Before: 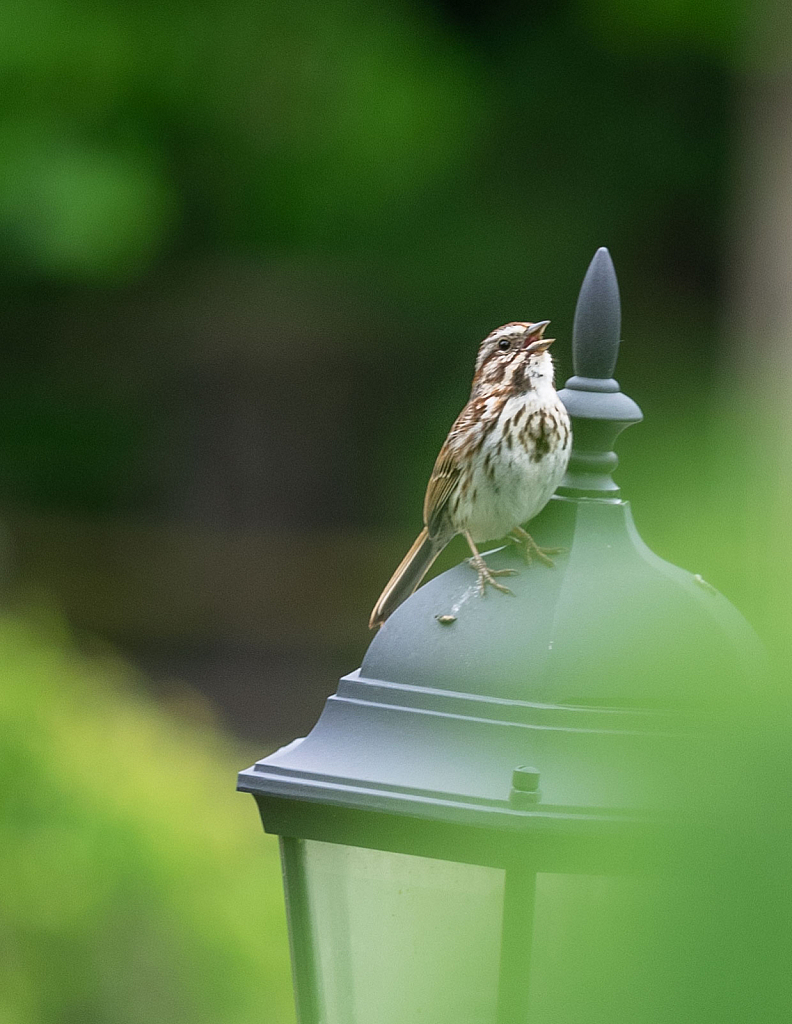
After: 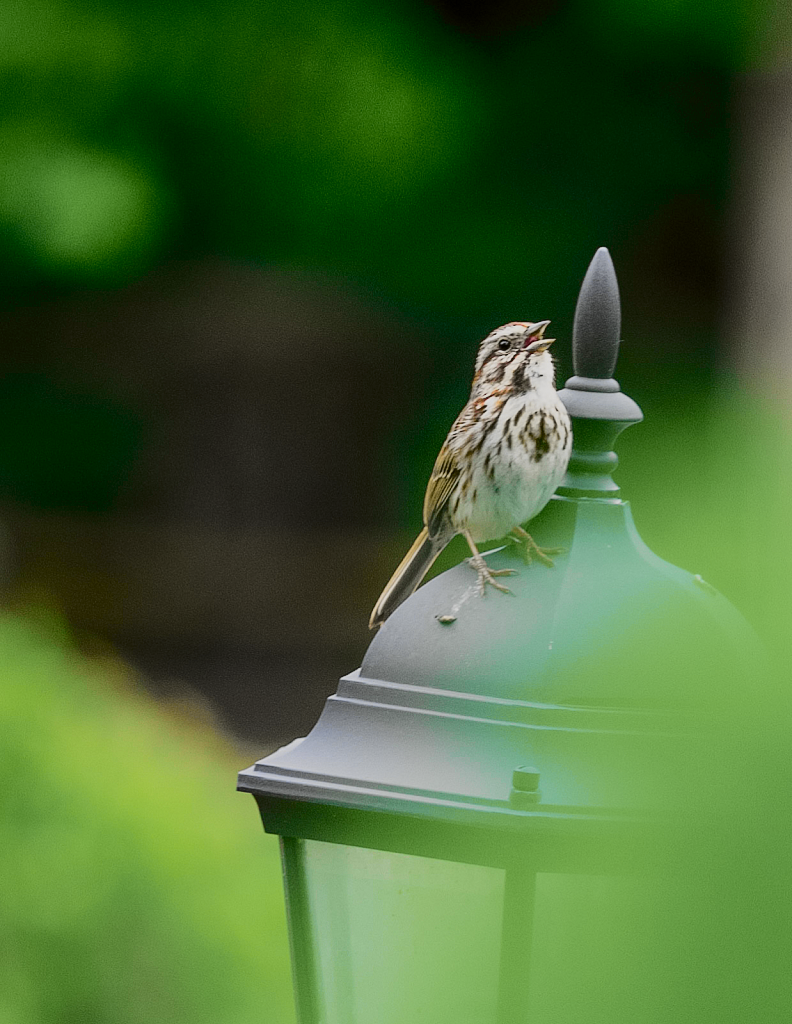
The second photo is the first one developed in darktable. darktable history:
shadows and highlights: shadows 37.27, highlights -28.18, soften with gaussian
exposure: black level correction 0, exposure -0.721 EV, compensate highlight preservation false
tone curve: curves: ch0 [(0.014, 0) (0.13, 0.09) (0.227, 0.211) (0.33, 0.395) (0.494, 0.615) (0.662, 0.76) (0.795, 0.846) (1, 0.969)]; ch1 [(0, 0) (0.366, 0.367) (0.447, 0.416) (0.473, 0.484) (0.504, 0.502) (0.525, 0.518) (0.564, 0.601) (0.634, 0.66) (0.746, 0.804) (1, 1)]; ch2 [(0, 0) (0.333, 0.346) (0.375, 0.375) (0.424, 0.43) (0.476, 0.498) (0.496, 0.505) (0.517, 0.522) (0.548, 0.548) (0.579, 0.618) (0.651, 0.674) (0.688, 0.728) (1, 1)], color space Lab, independent channels, preserve colors none
